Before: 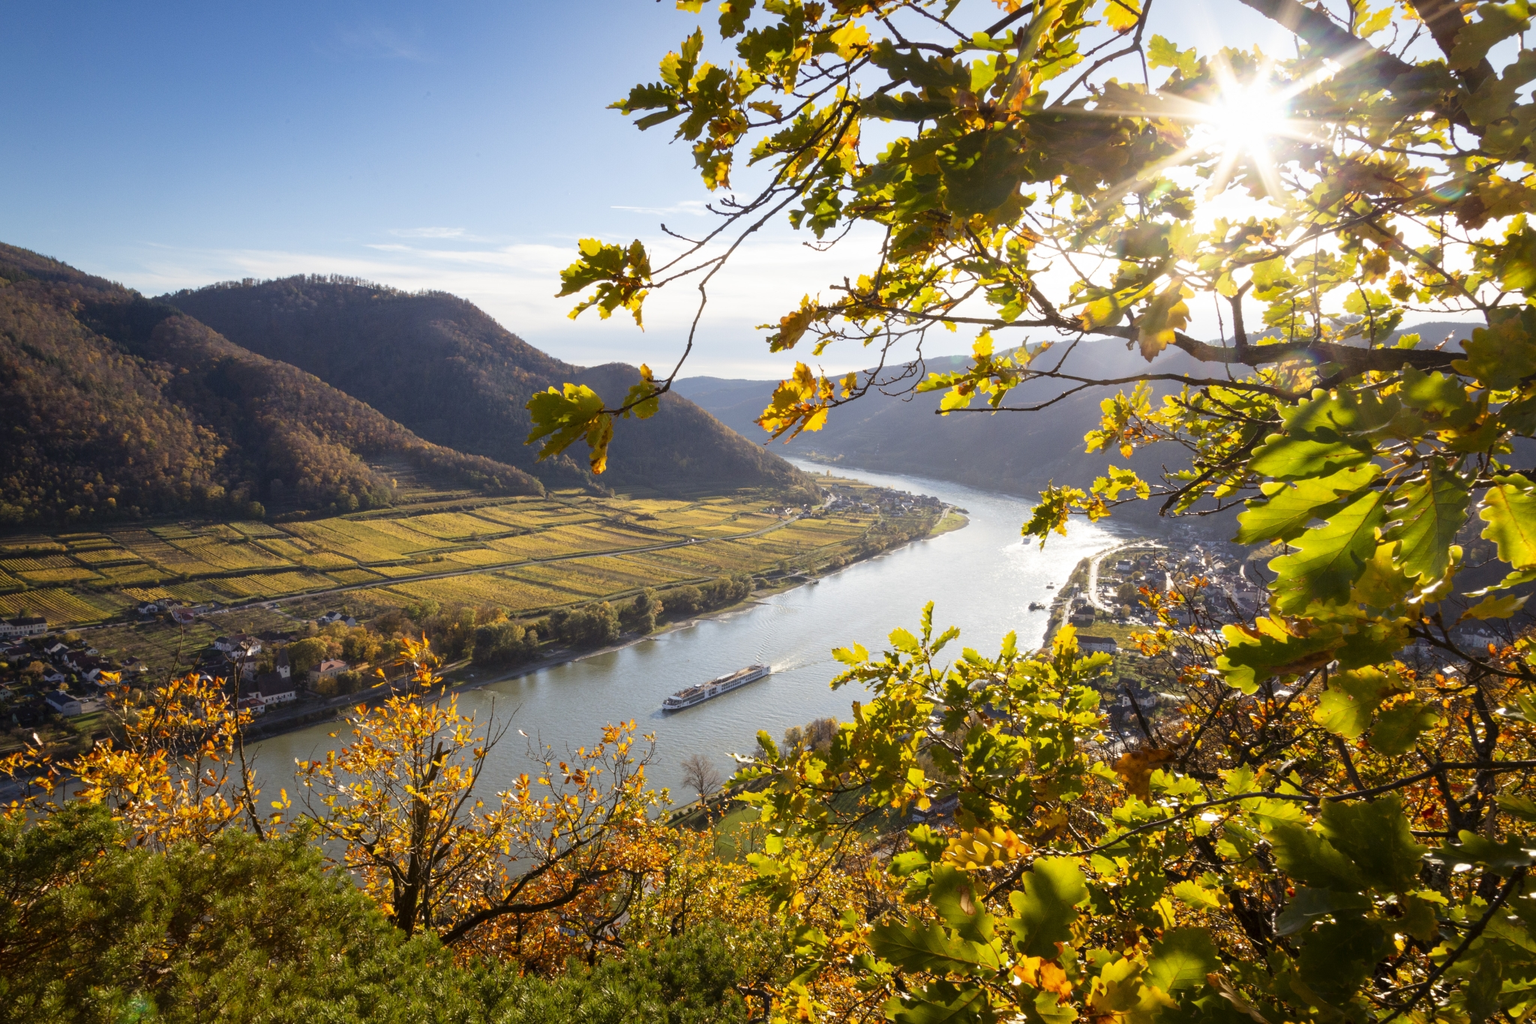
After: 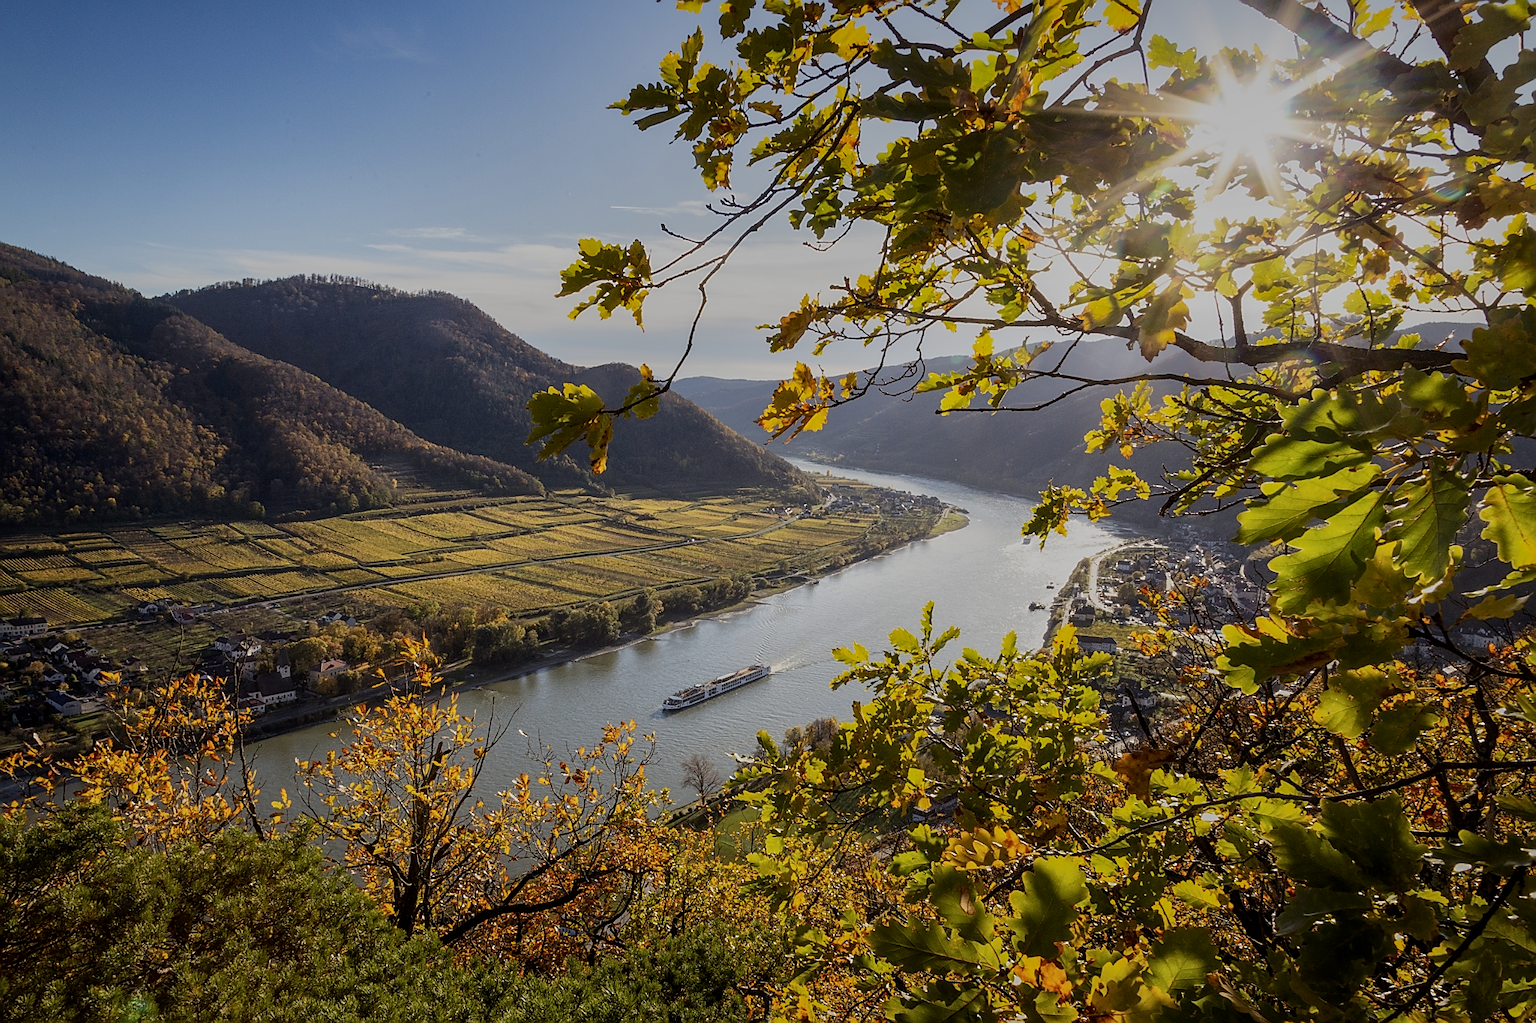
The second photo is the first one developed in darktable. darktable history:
sharpen: radius 1.354, amount 1.255, threshold 0.637
shadows and highlights: shadows -18.58, highlights -73.31
local contrast: detail 130%
exposure: black level correction 0, exposure -0.722 EV, compensate exposure bias true, compensate highlight preservation false
